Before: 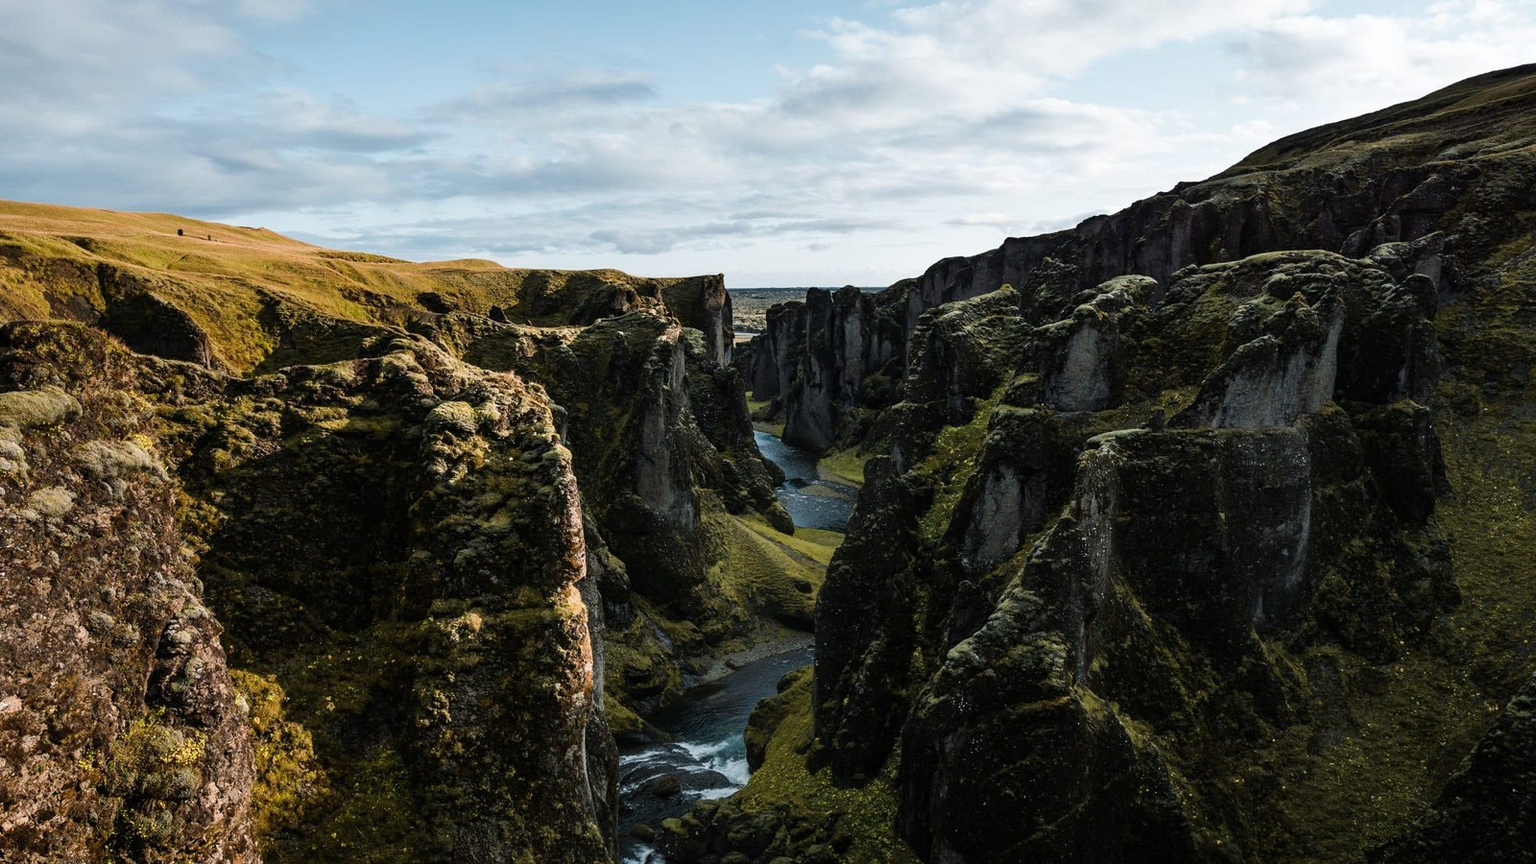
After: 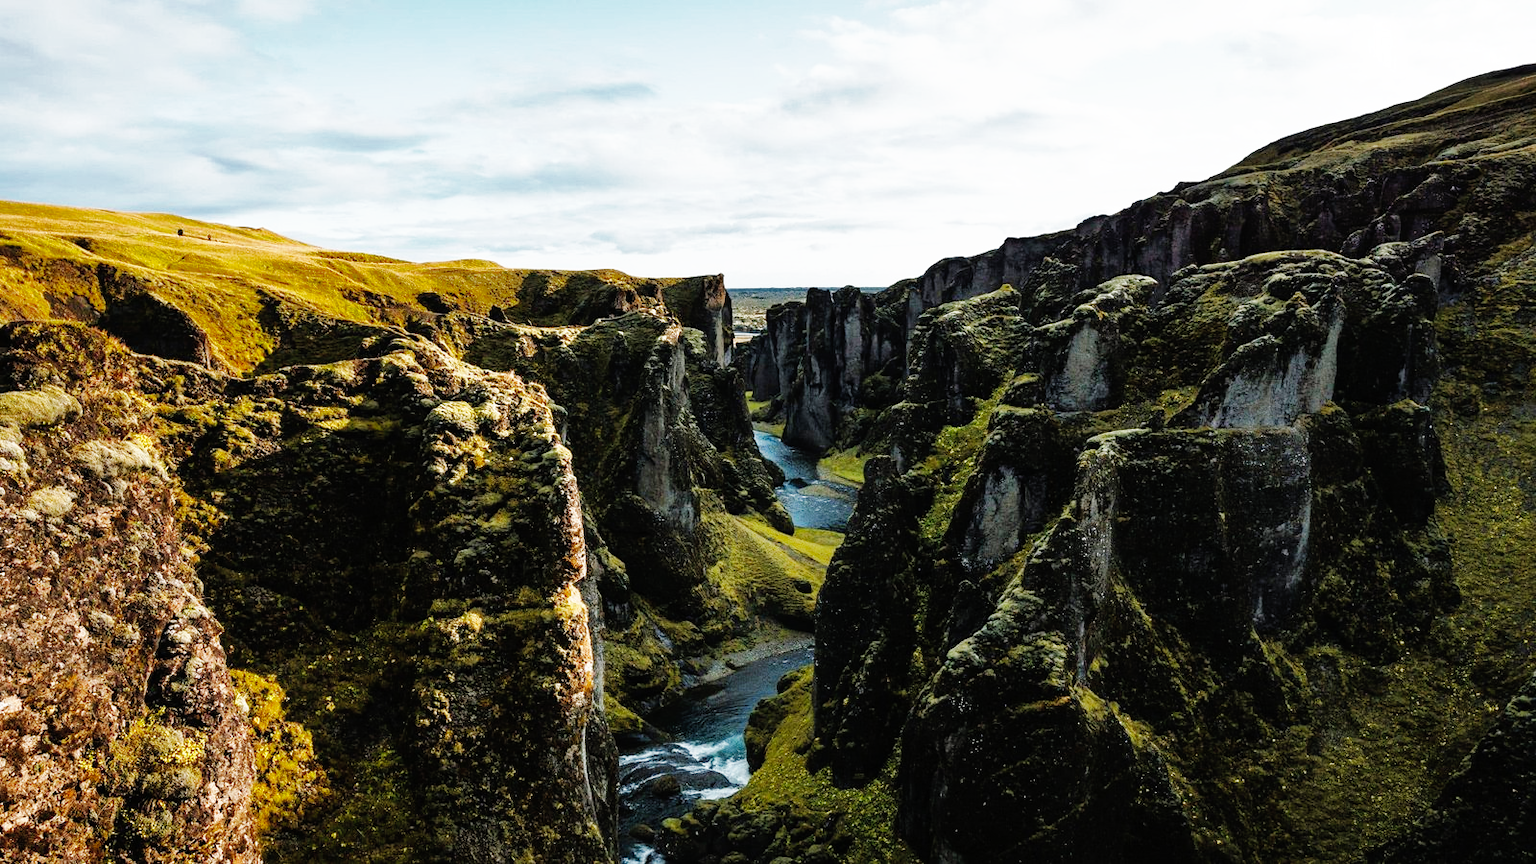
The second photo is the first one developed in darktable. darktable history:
base curve: curves: ch0 [(0, 0) (0.007, 0.004) (0.027, 0.03) (0.046, 0.07) (0.207, 0.54) (0.442, 0.872) (0.673, 0.972) (1, 1)], preserve colors none
shadows and highlights: shadows 40, highlights -60
